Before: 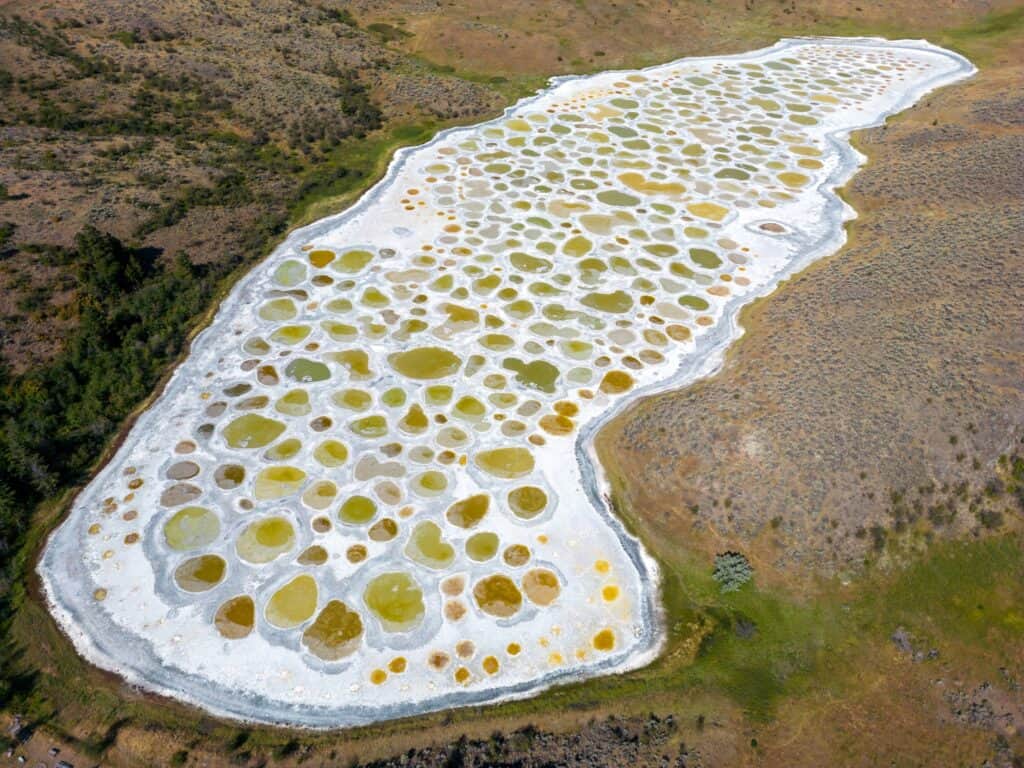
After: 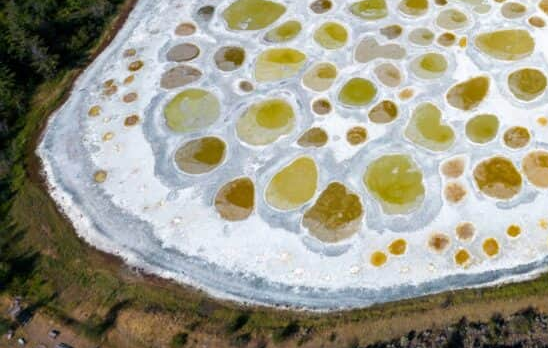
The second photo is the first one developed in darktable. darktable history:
crop and rotate: top 54.428%, right 46.481%, bottom 0.178%
